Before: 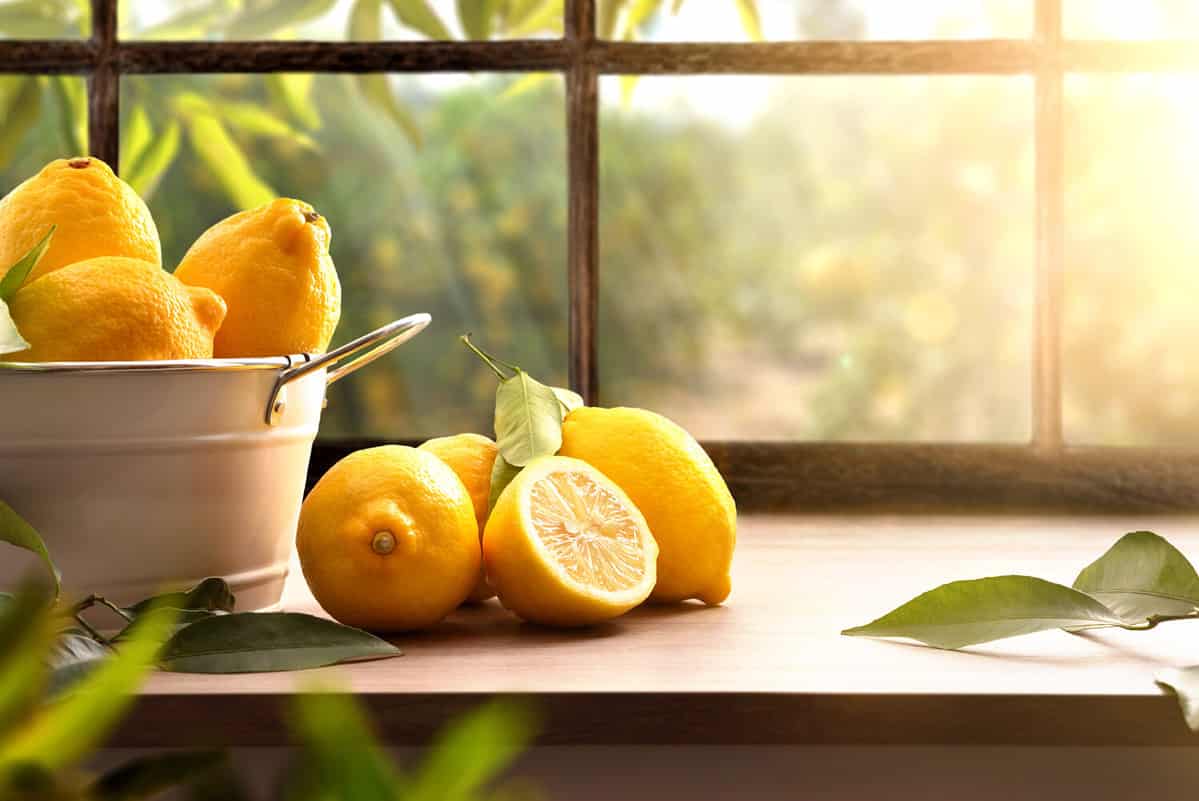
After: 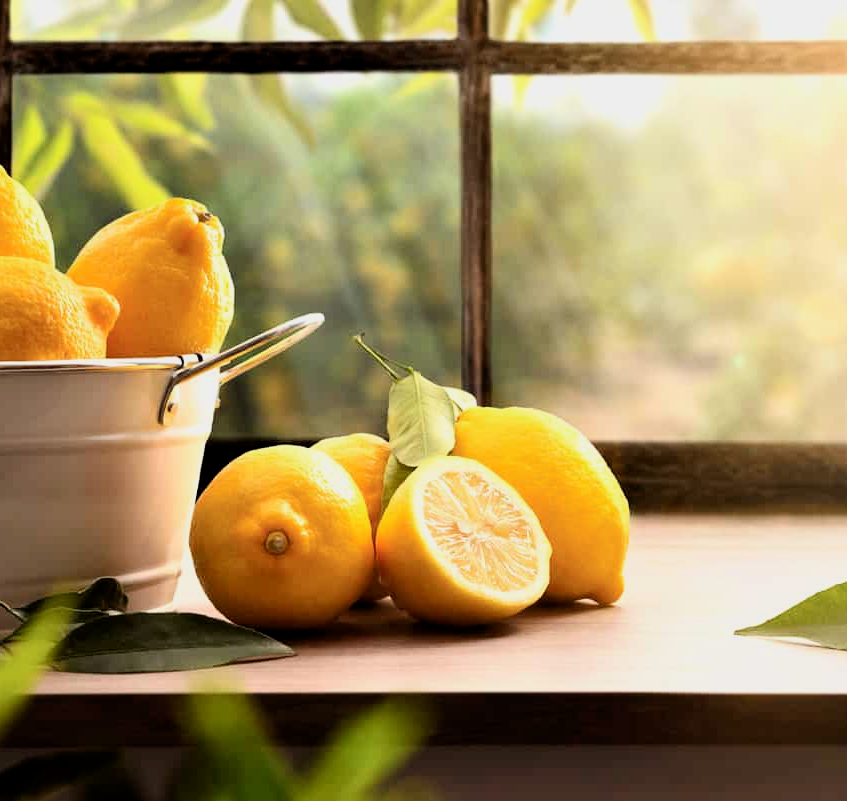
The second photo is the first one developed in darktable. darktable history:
contrast brightness saturation: contrast 0.074
crop and rotate: left 8.96%, right 20.391%
filmic rgb: middle gray luminance 12.7%, black relative exposure -10.19 EV, white relative exposure 3.47 EV, target black luminance 0%, hardness 5.72, latitude 44.7%, contrast 1.227, highlights saturation mix 5%, shadows ↔ highlights balance 26.43%, color science v6 (2022)
